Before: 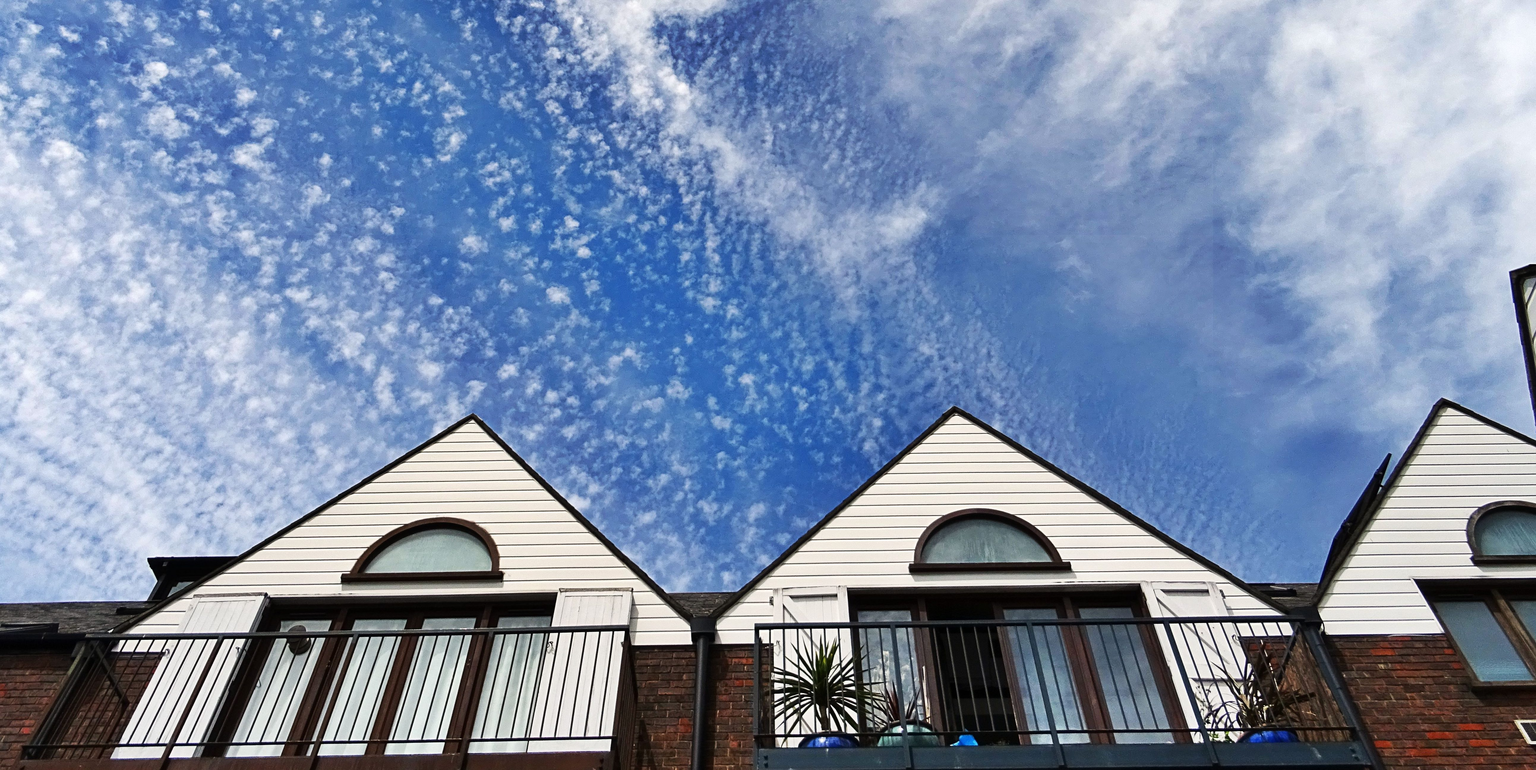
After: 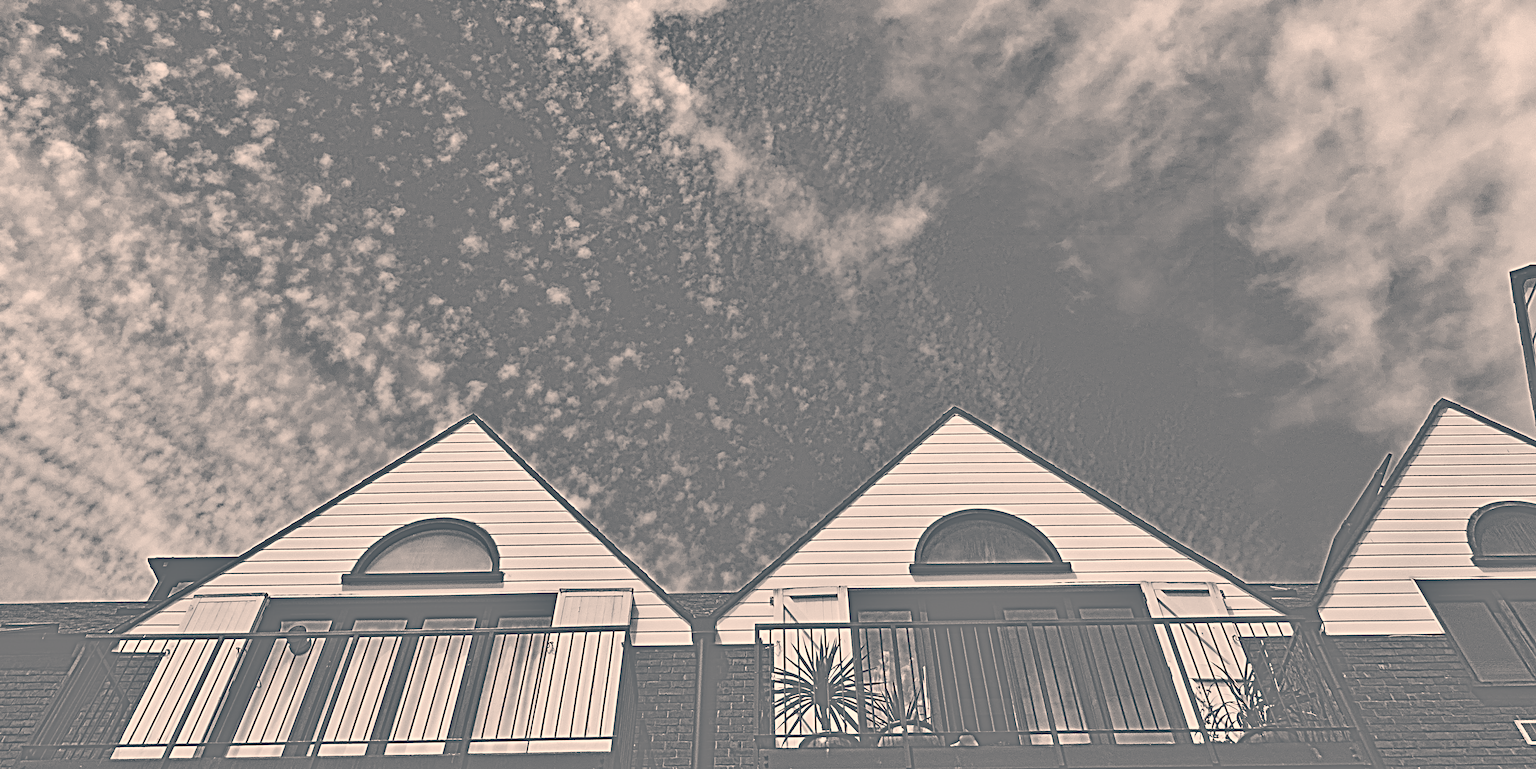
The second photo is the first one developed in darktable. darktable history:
exposure: black level correction 0, exposure 1.2 EV, compensate exposure bias true, compensate highlight preservation false
highpass: sharpness 25.84%, contrast boost 14.94%
shadows and highlights: shadows 60, soften with gaussian
color correction: highlights a* 10.32, highlights b* 14.66, shadows a* -9.59, shadows b* -15.02
tone equalizer: -8 EV -1.08 EV, -7 EV -1.01 EV, -6 EV -0.867 EV, -5 EV -0.578 EV, -3 EV 0.578 EV, -2 EV 0.867 EV, -1 EV 1.01 EV, +0 EV 1.08 EV, edges refinement/feathering 500, mask exposure compensation -1.57 EV, preserve details no
